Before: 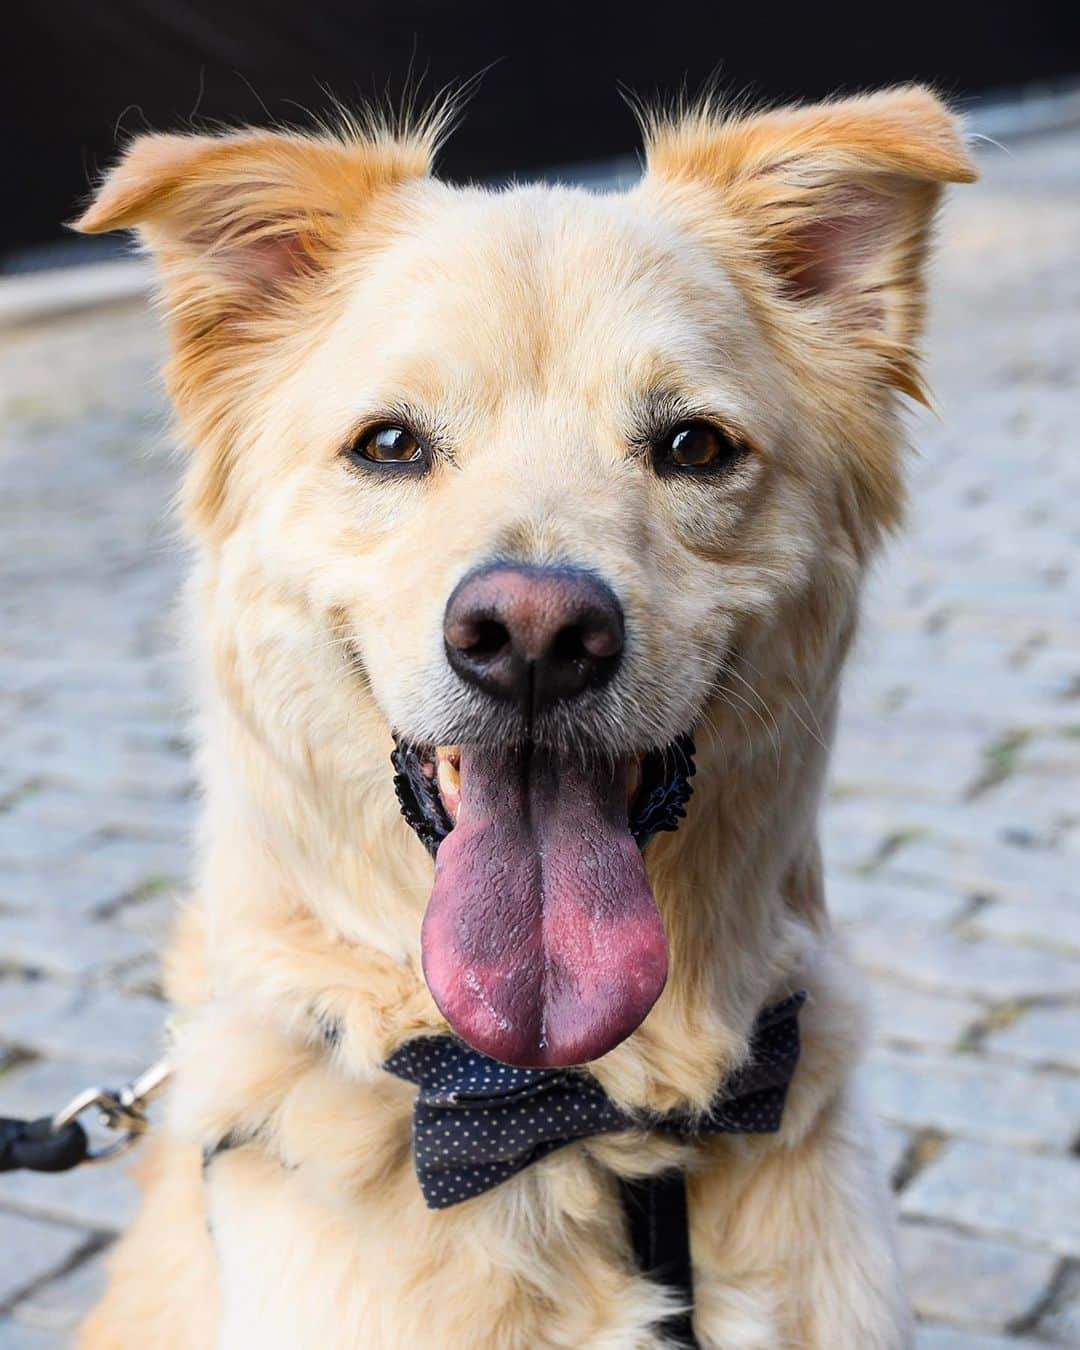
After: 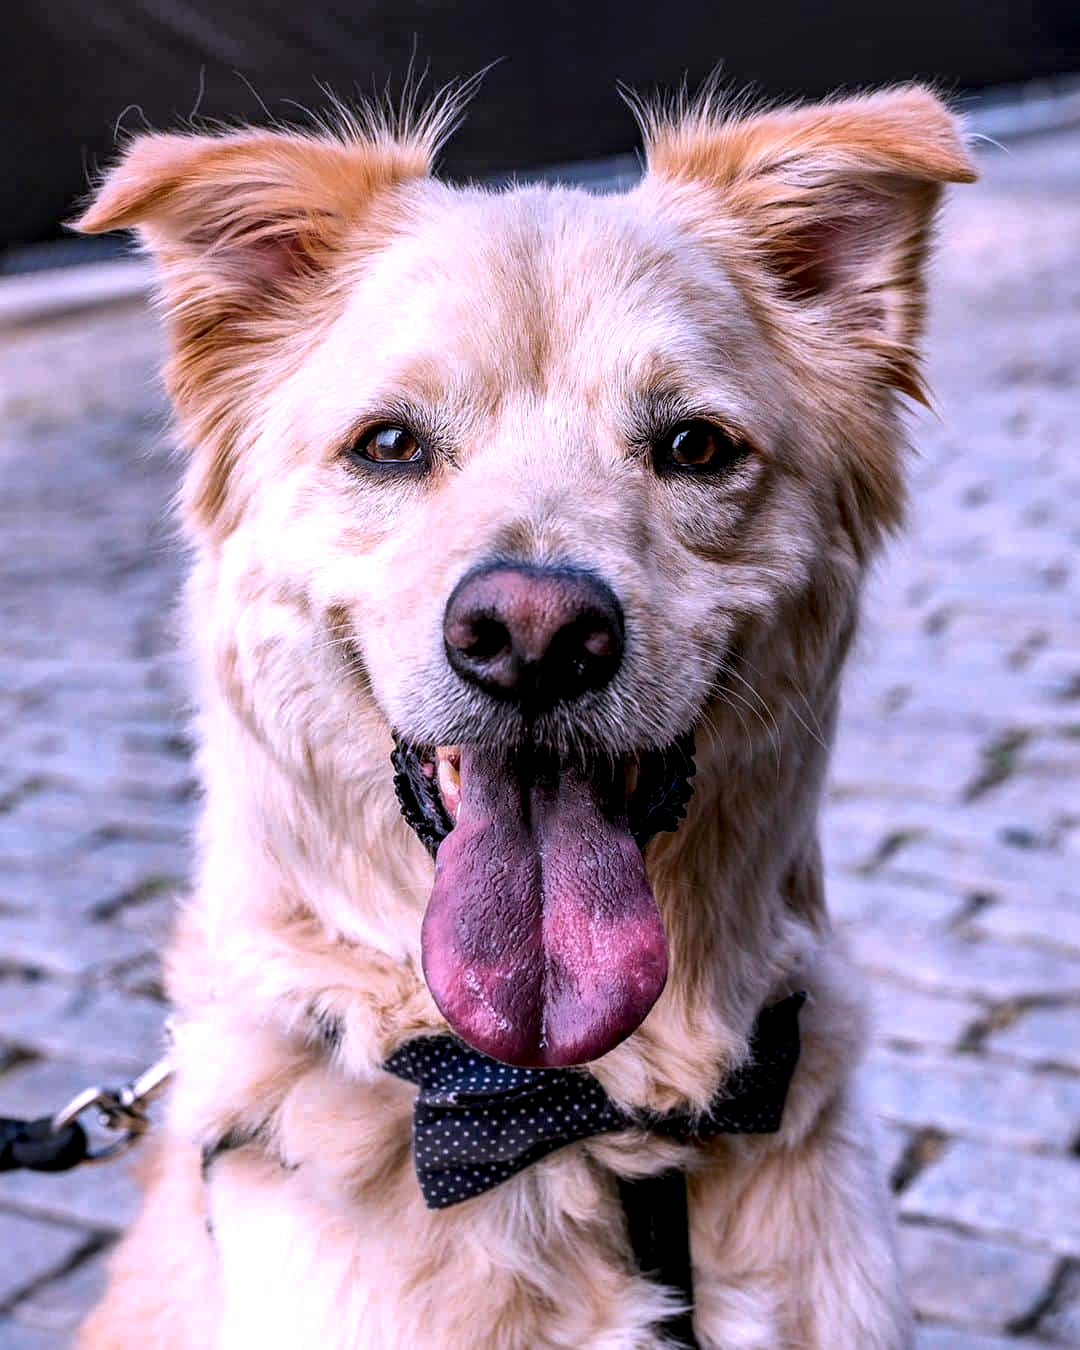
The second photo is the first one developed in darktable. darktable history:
local contrast: highlights 16%, detail 187%
color correction: highlights a* 15.06, highlights b* -25.27
shadows and highlights: on, module defaults
